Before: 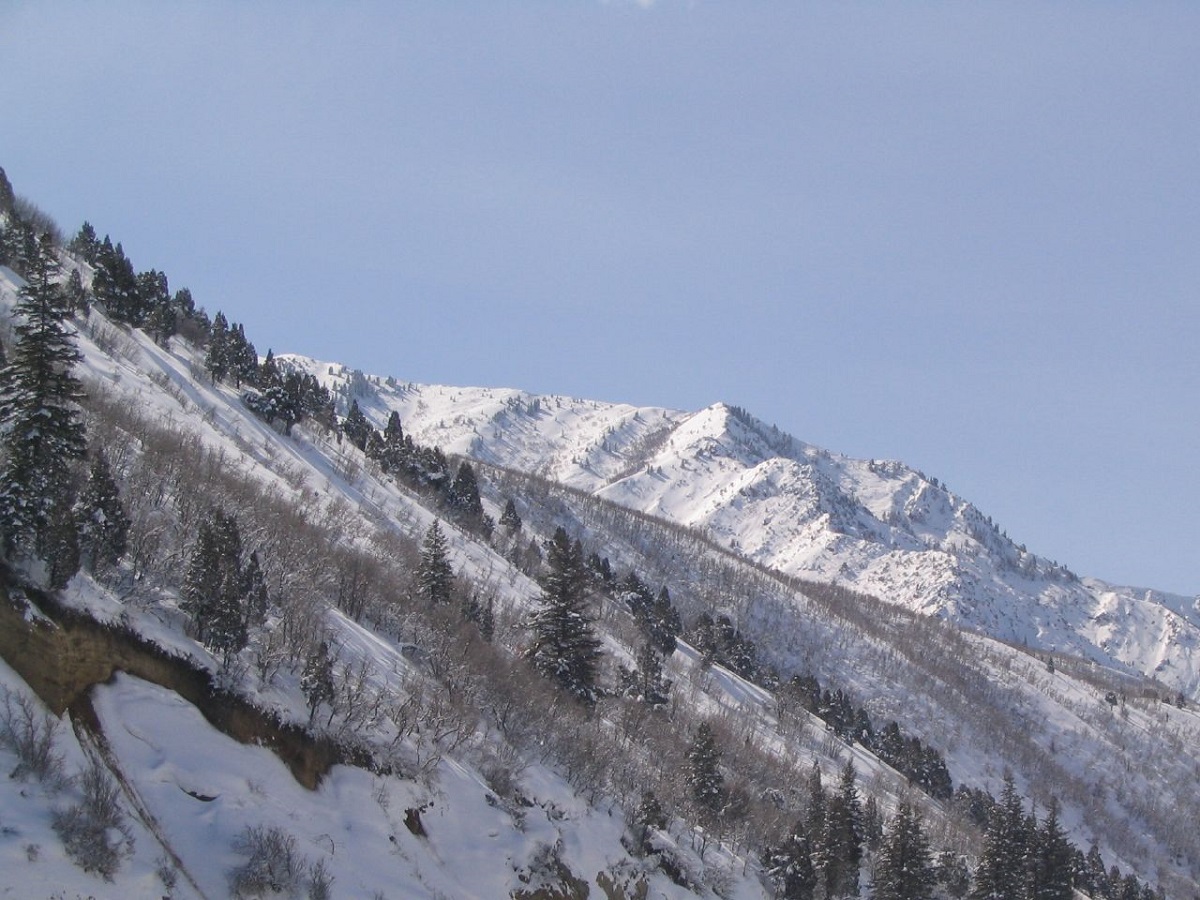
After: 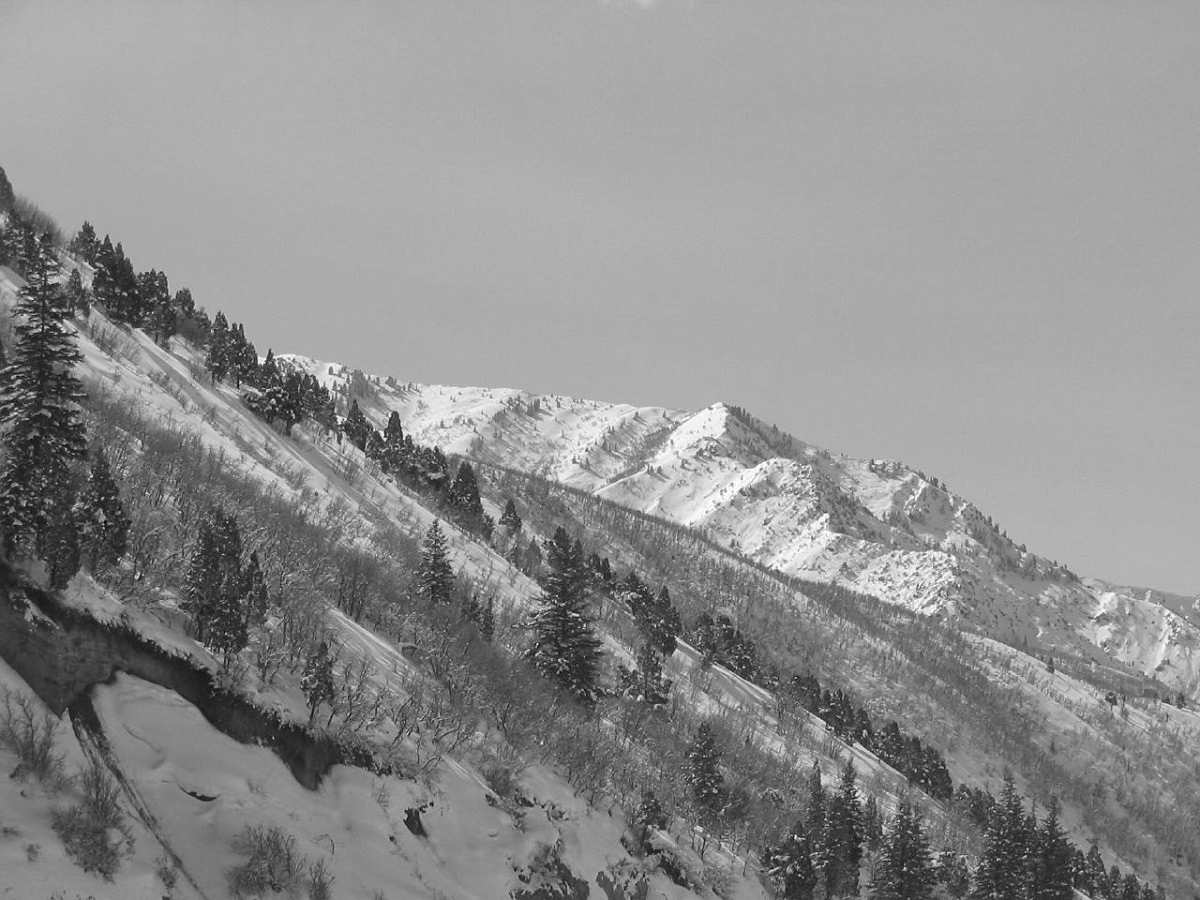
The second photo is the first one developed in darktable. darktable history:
monochrome: on, module defaults
sharpen: amount 0.2
